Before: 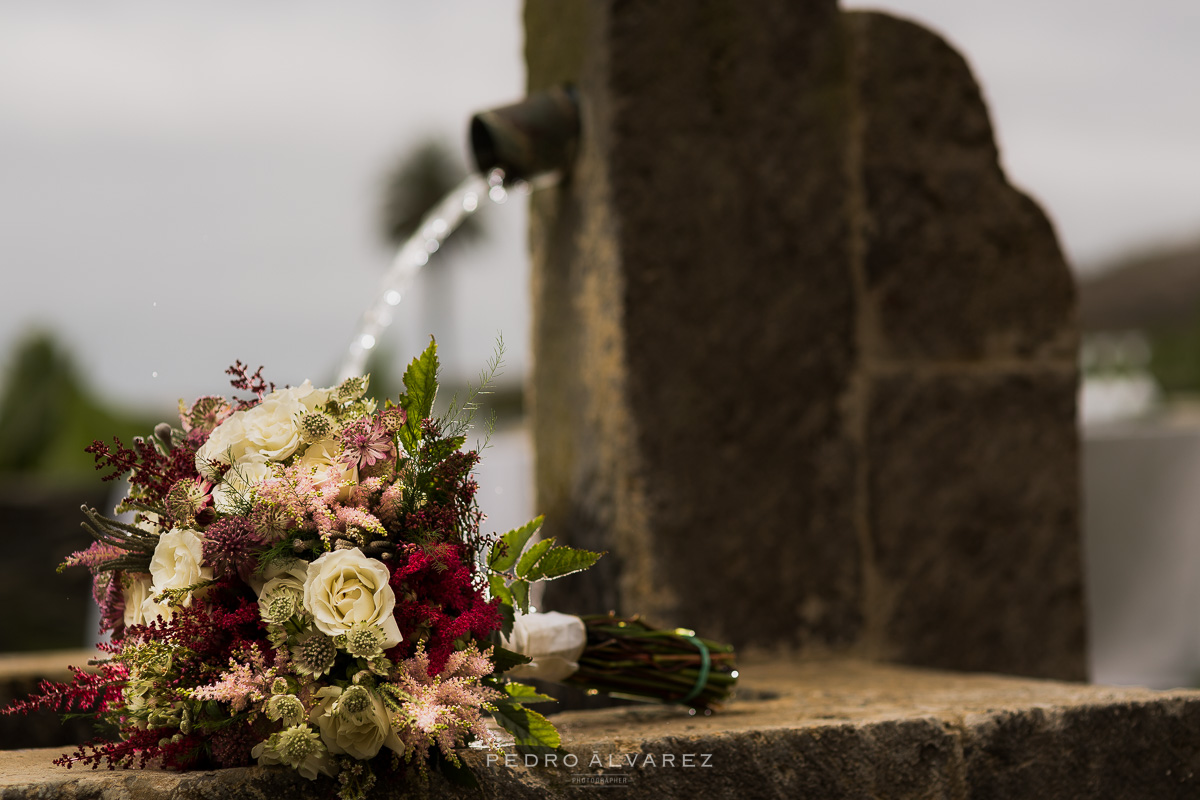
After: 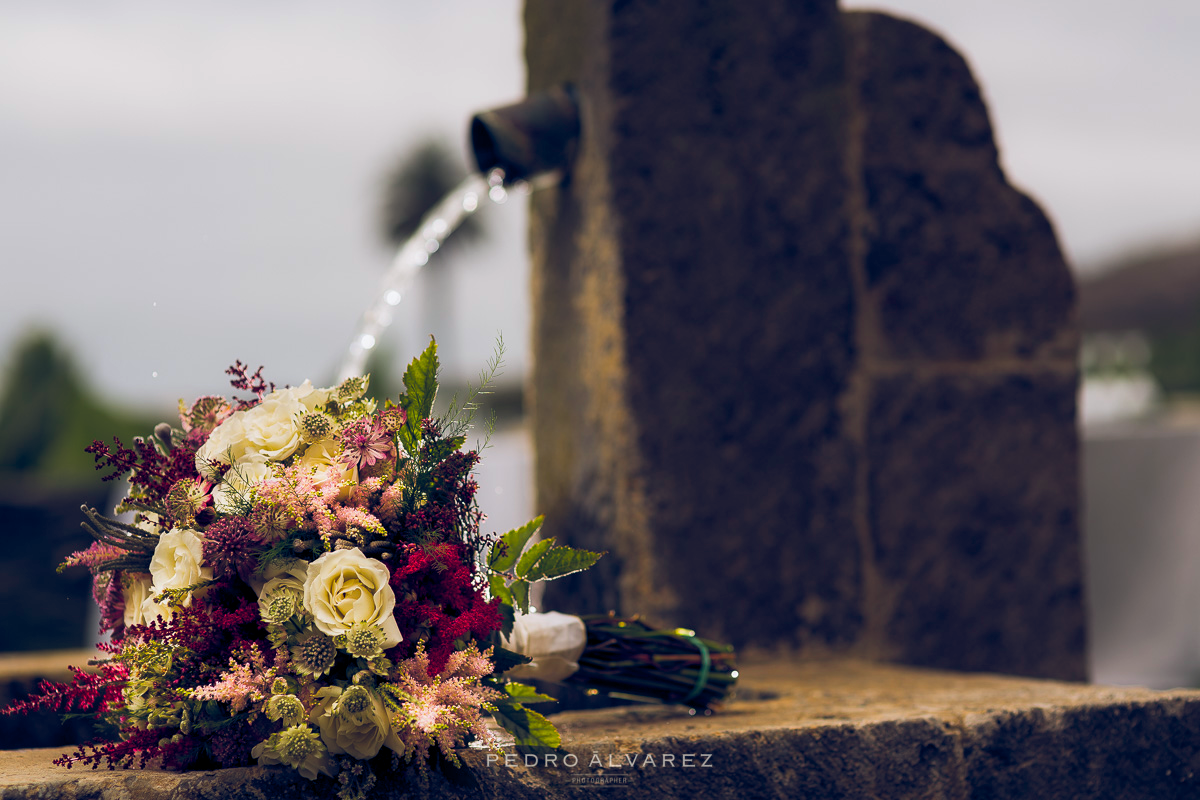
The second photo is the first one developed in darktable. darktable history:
color balance rgb: global offset › chroma 0.253%, global offset › hue 256.82°, perceptual saturation grading › global saturation 30.219%, perceptual brilliance grading › global brilliance 2.702%
